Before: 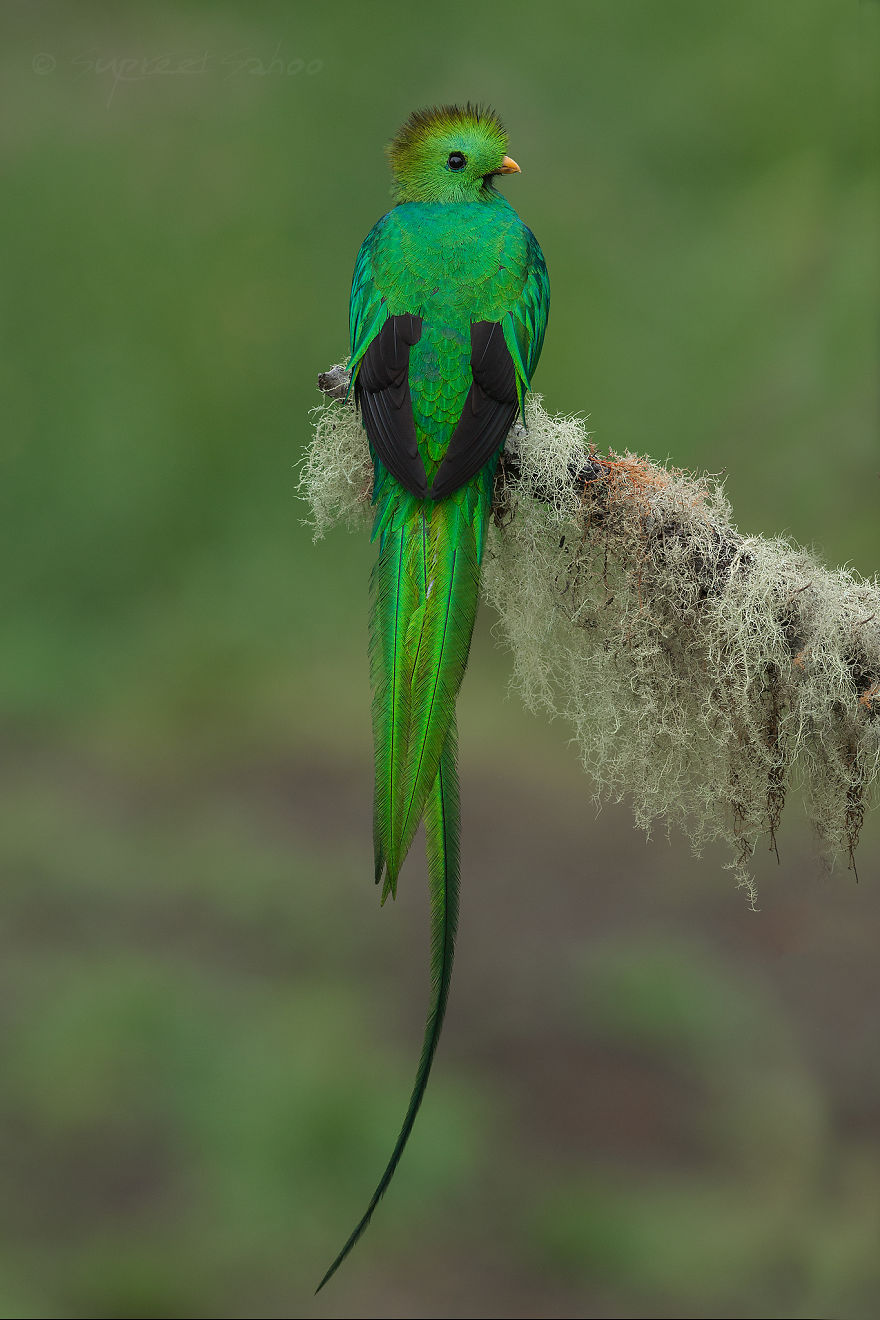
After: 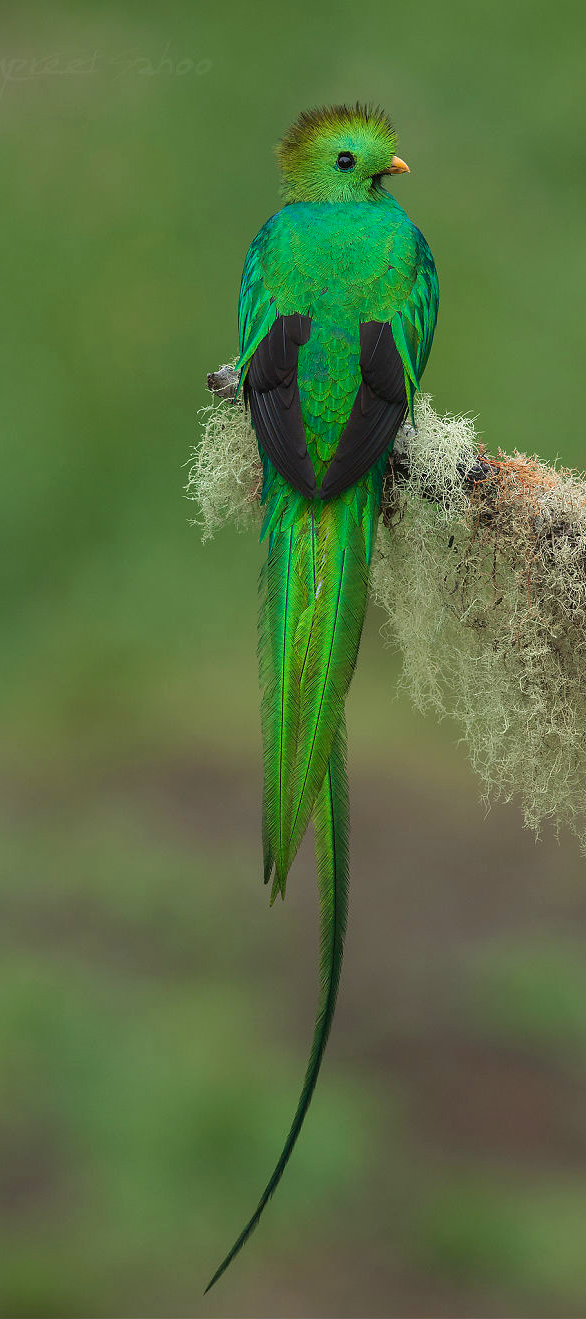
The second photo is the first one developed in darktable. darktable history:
crop and rotate: left 12.648%, right 20.685%
exposure: exposure 0.217 EV, compensate highlight preservation false
bloom: size 15%, threshold 97%, strength 7%
velvia: on, module defaults
